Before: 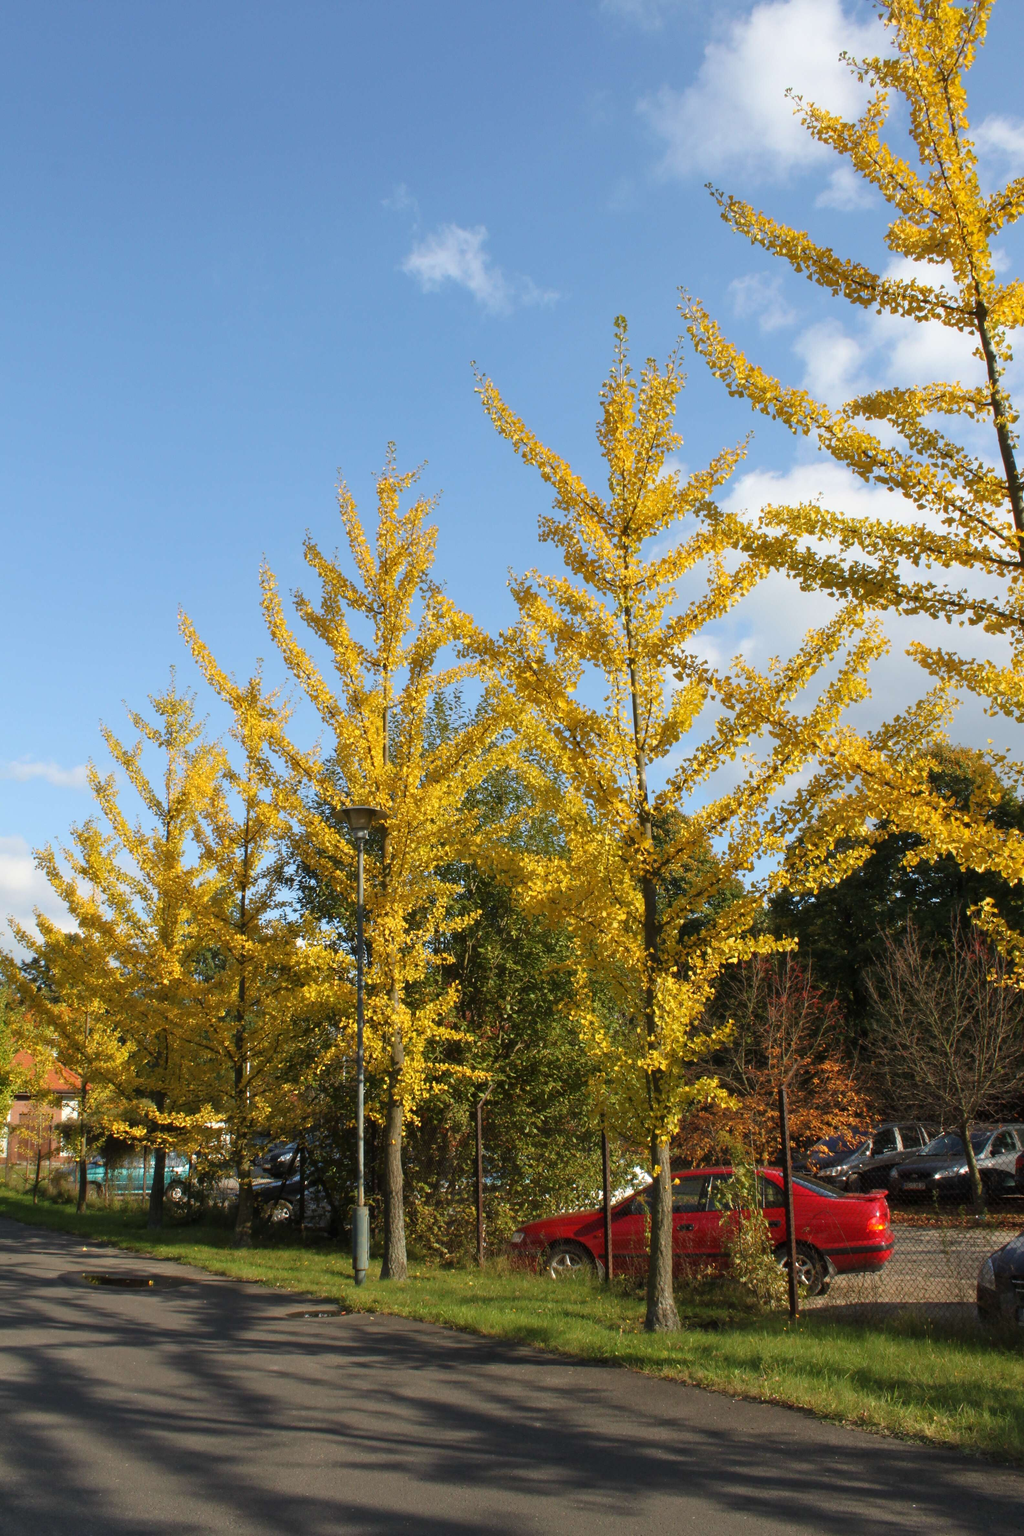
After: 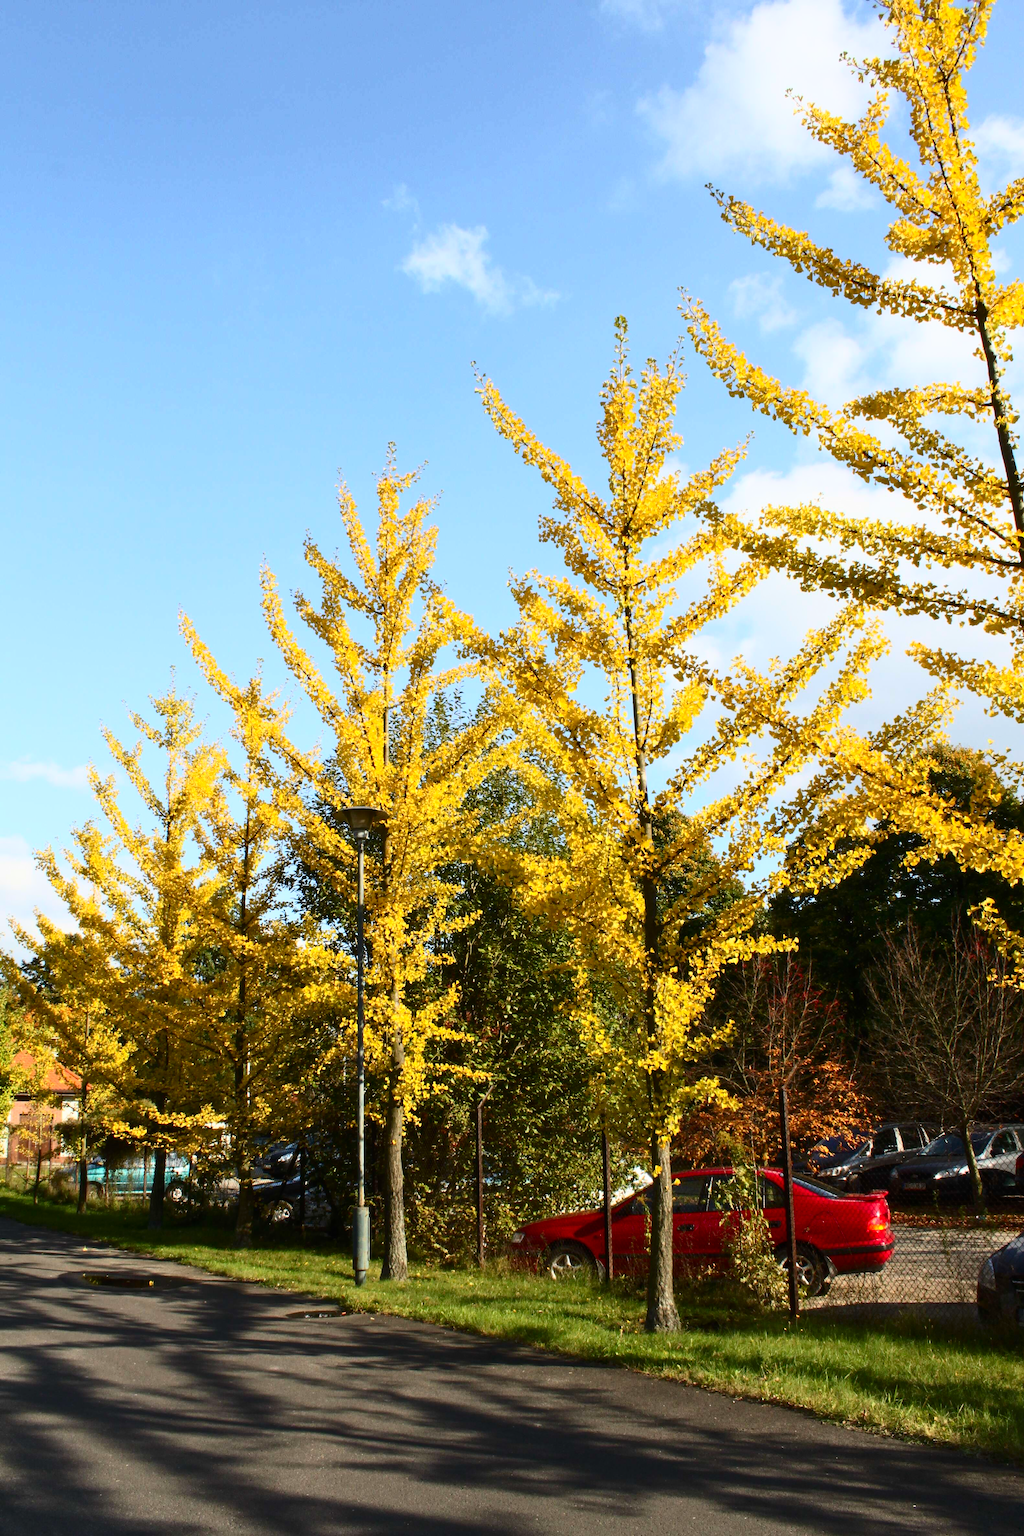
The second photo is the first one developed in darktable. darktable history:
contrast brightness saturation: contrast 0.4, brightness 0.112, saturation 0.208
filmic rgb: black relative exposure -16 EV, white relative exposure 2.94 EV, threshold 5.99 EV, hardness 9.98, enable highlight reconstruction true
